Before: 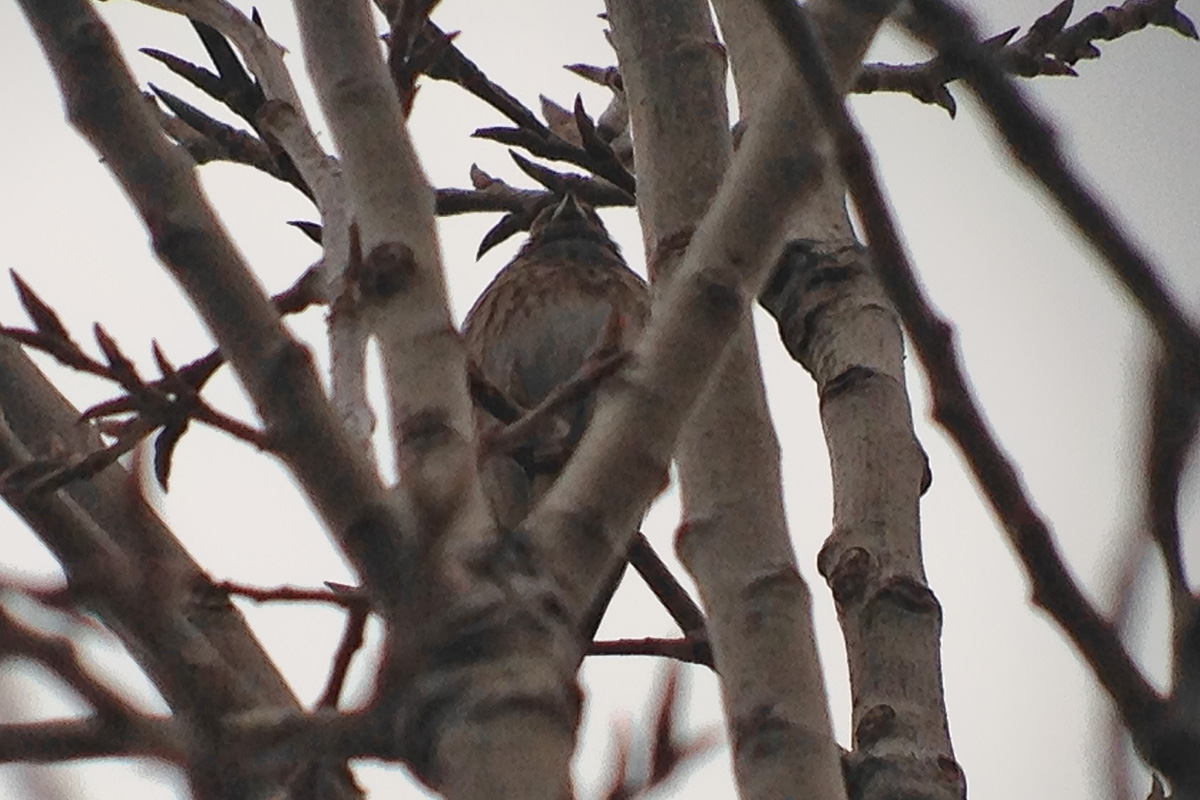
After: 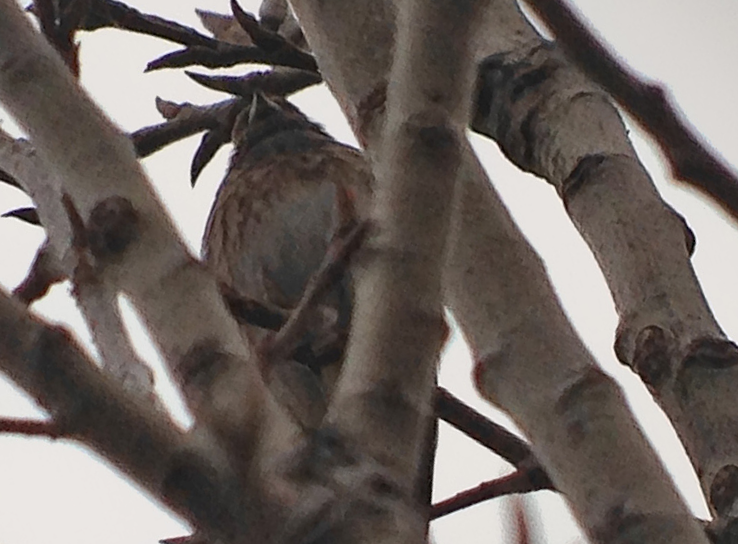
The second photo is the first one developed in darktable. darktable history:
color zones: curves: ch0 [(0.068, 0.464) (0.25, 0.5) (0.48, 0.508) (0.75, 0.536) (0.886, 0.476) (0.967, 0.456)]; ch1 [(0.066, 0.456) (0.25, 0.5) (0.616, 0.508) (0.746, 0.56) (0.934, 0.444)]
crop and rotate: angle 19.98°, left 6.965%, right 3.647%, bottom 1.153%
